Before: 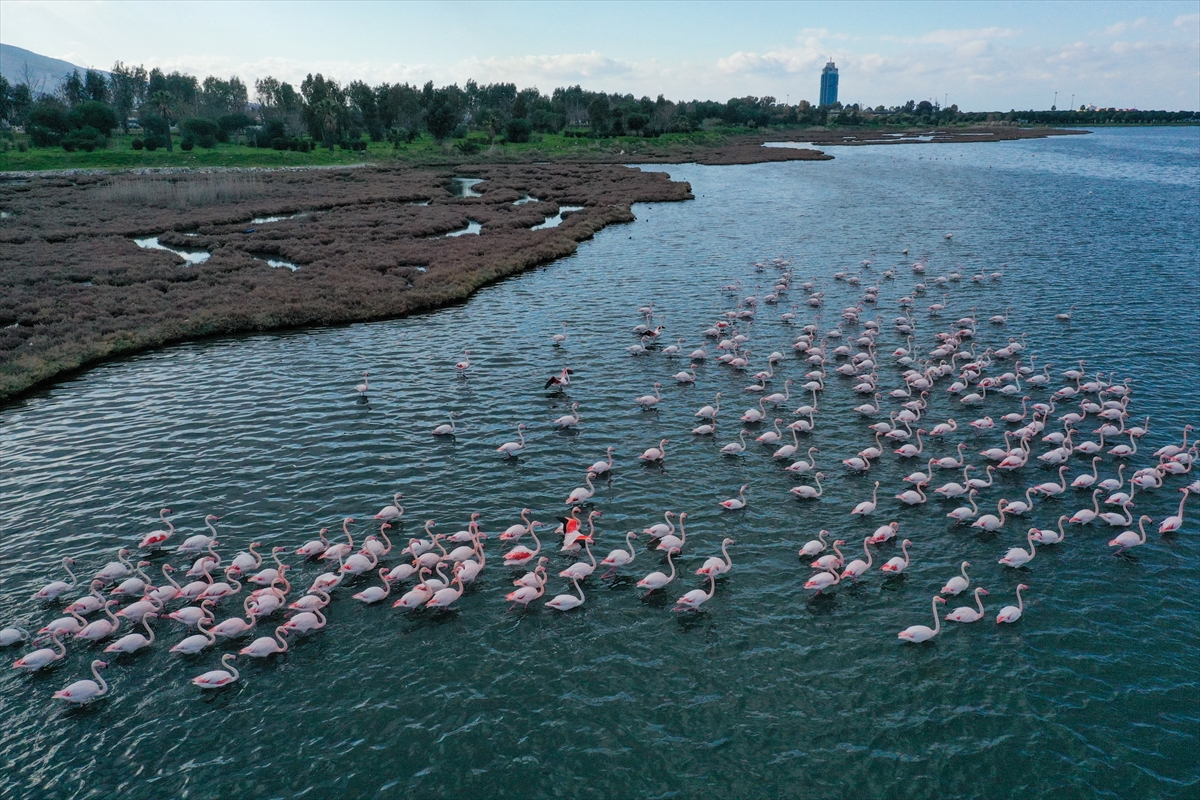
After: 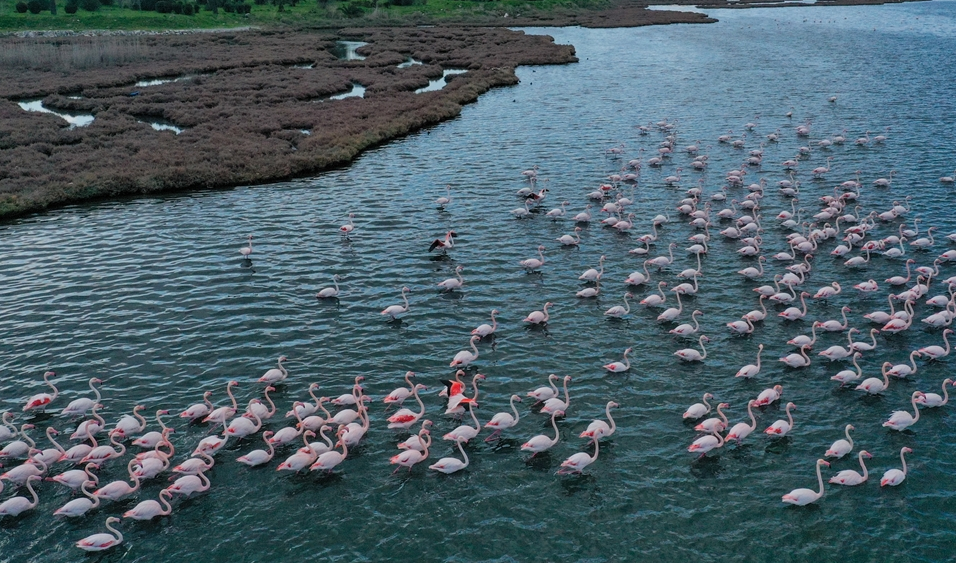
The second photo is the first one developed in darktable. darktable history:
crop: left 9.699%, top 17.192%, right 10.59%, bottom 12.376%
